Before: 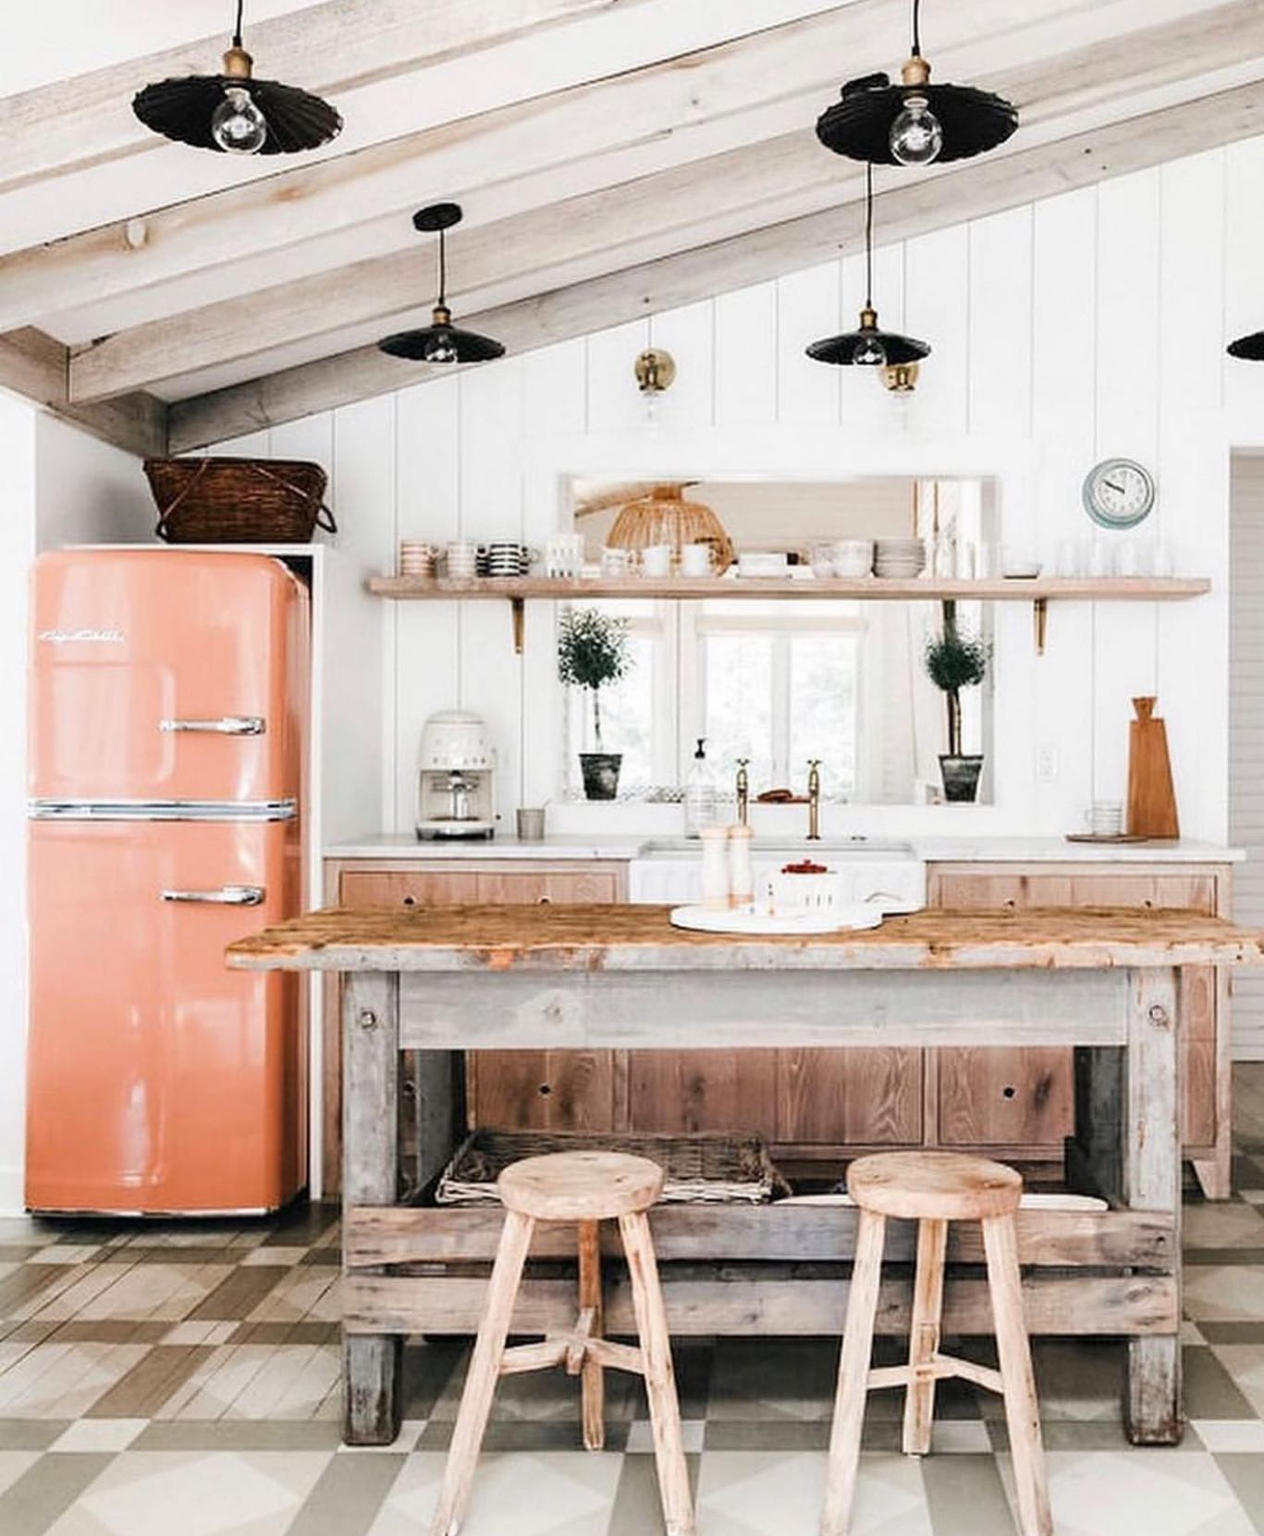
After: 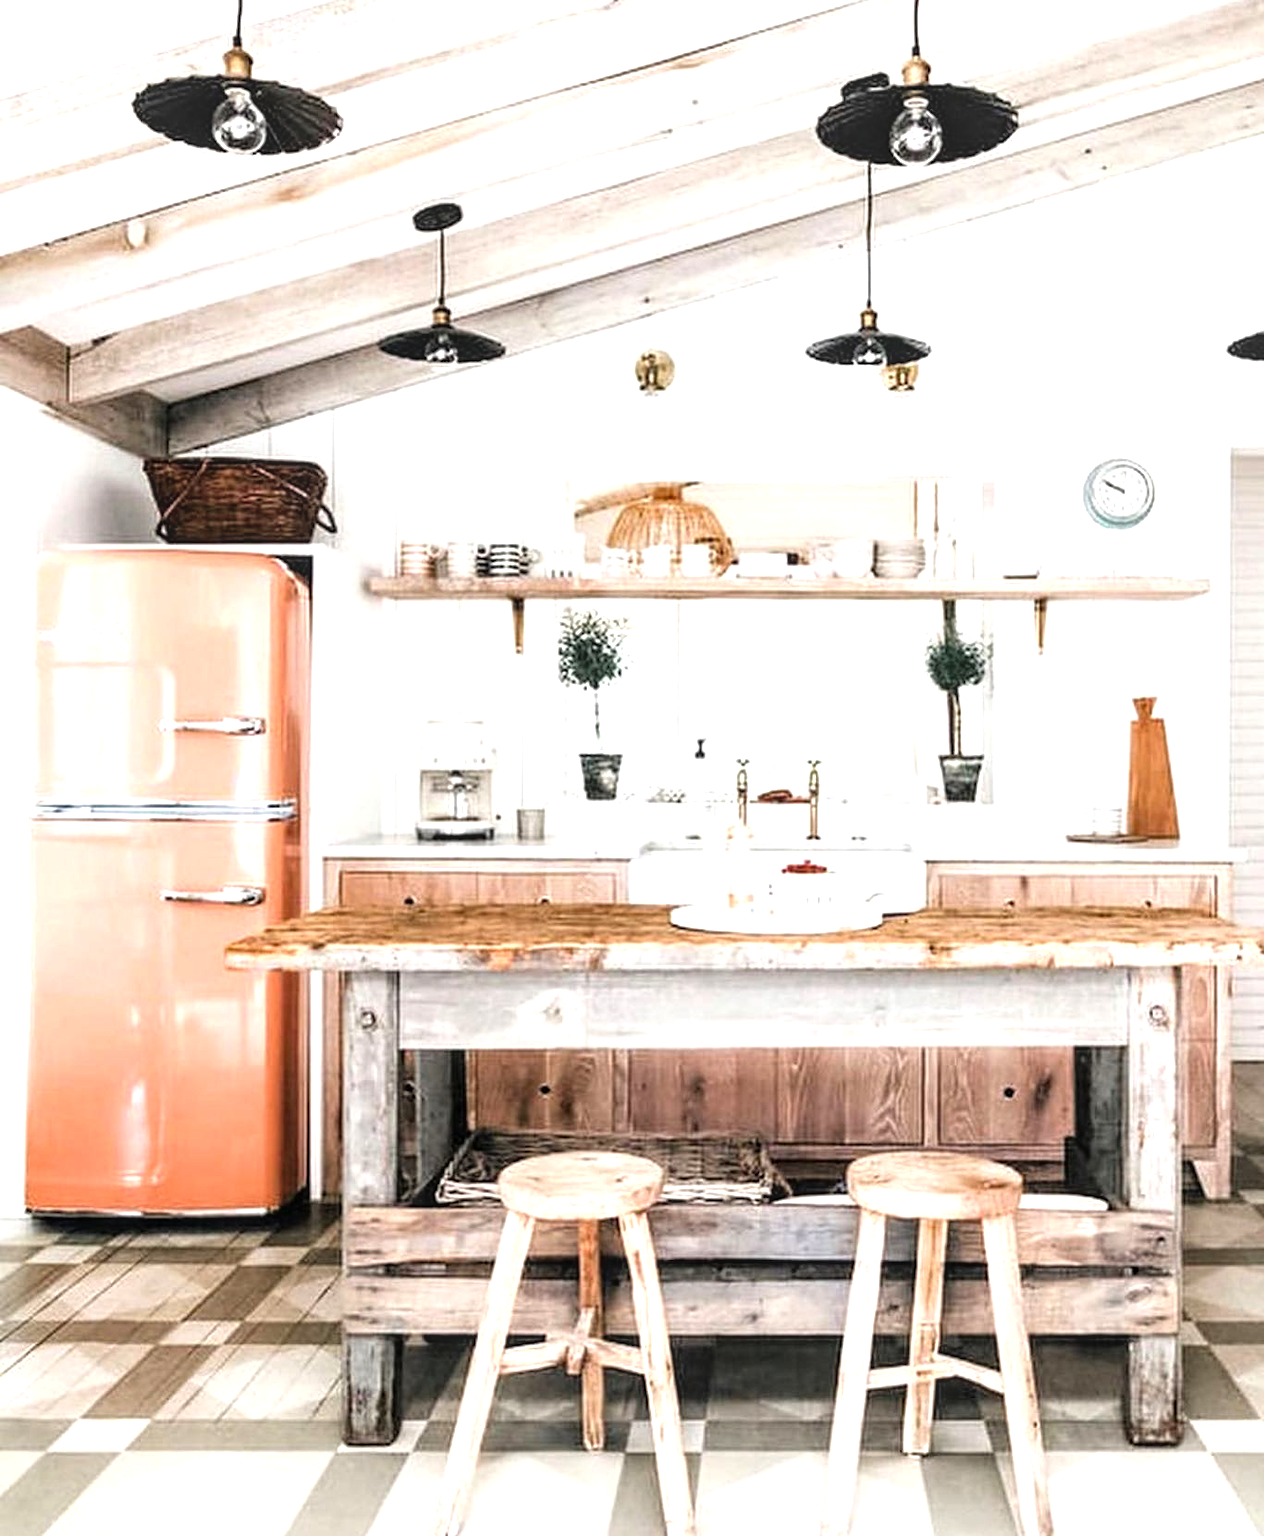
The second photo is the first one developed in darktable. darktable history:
tone equalizer: -8 EV -0.739 EV, -7 EV -0.717 EV, -6 EV -0.632 EV, -5 EV -0.384 EV, -3 EV 0.388 EV, -2 EV 0.6 EV, -1 EV 0.691 EV, +0 EV 0.776 EV
exposure: compensate exposure bias true, compensate highlight preservation false
local contrast: on, module defaults
